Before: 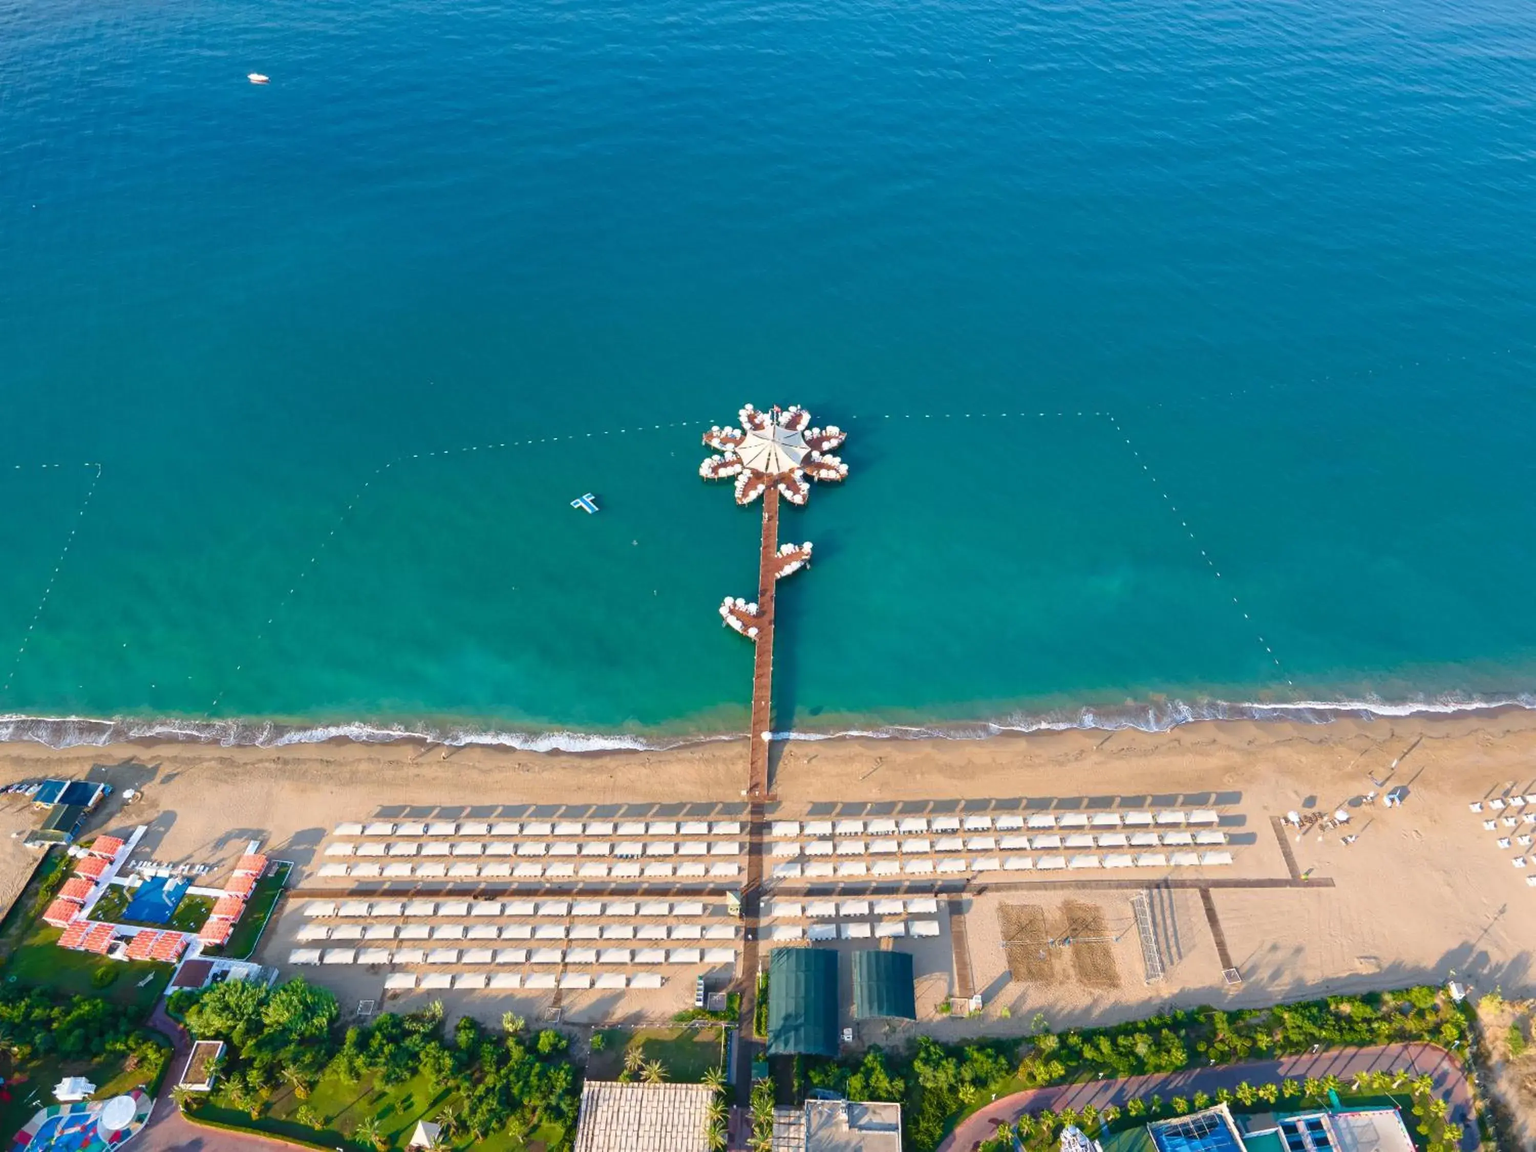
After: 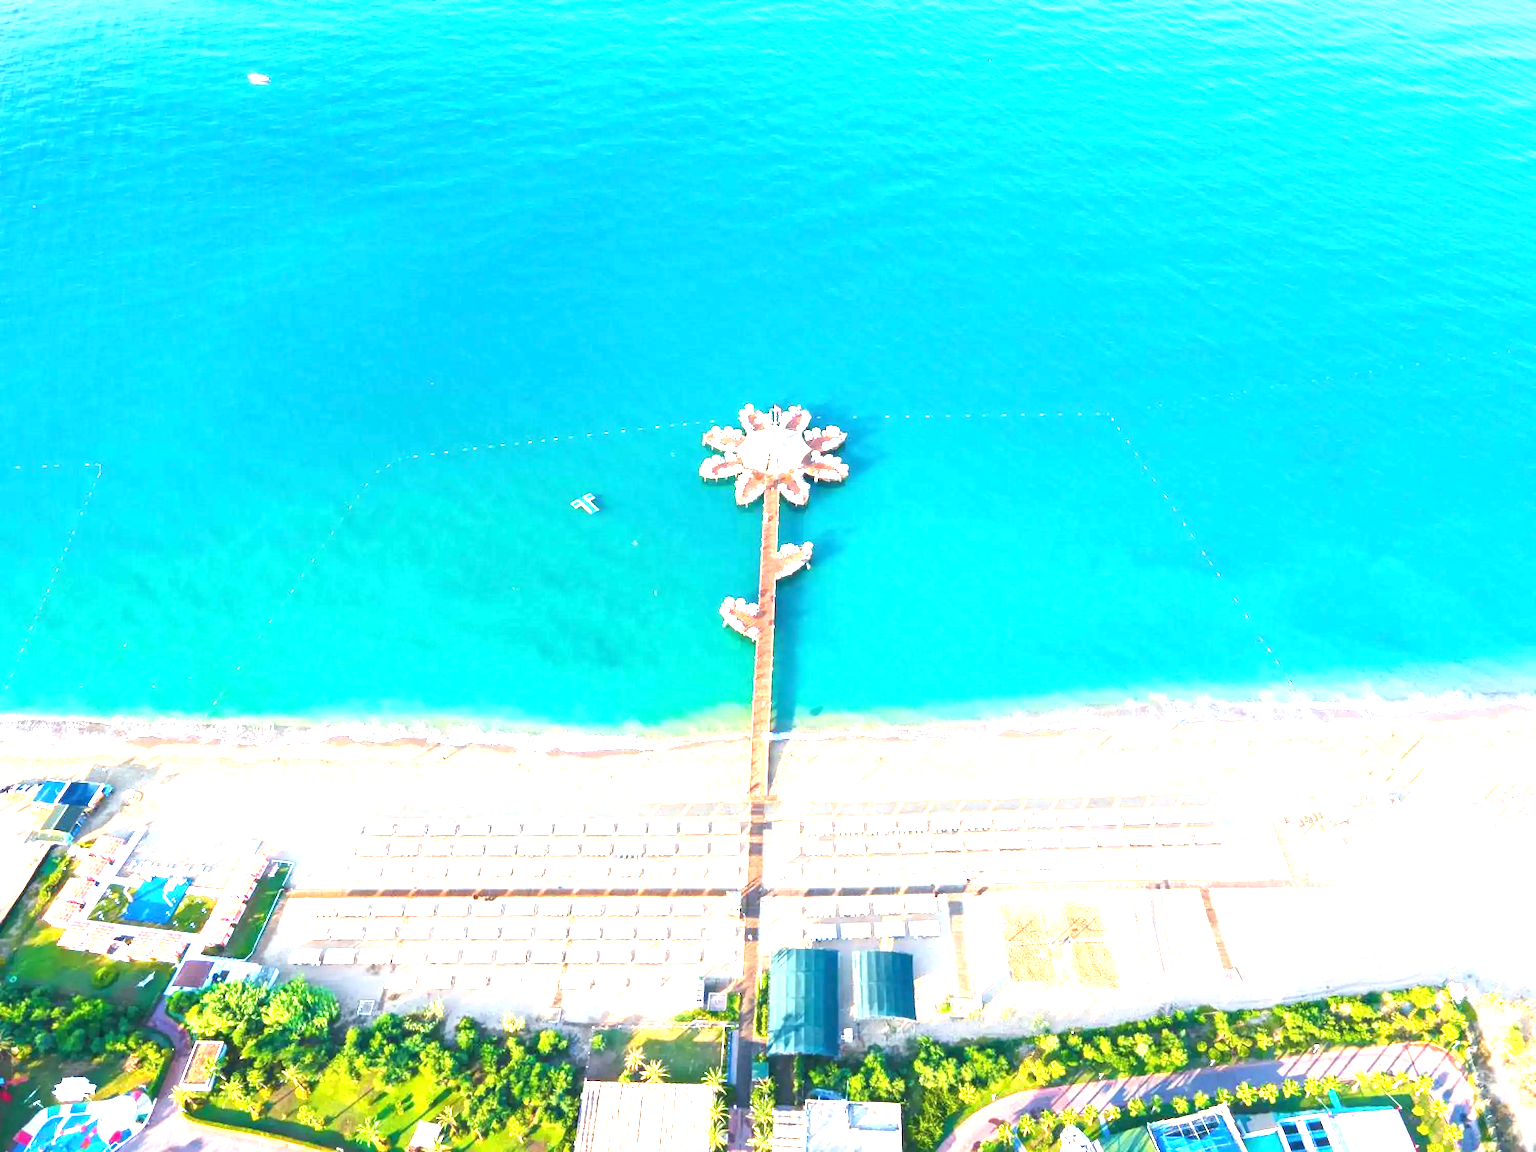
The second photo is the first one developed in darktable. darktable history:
exposure: exposure 2.264 EV, compensate exposure bias true, compensate highlight preservation false
